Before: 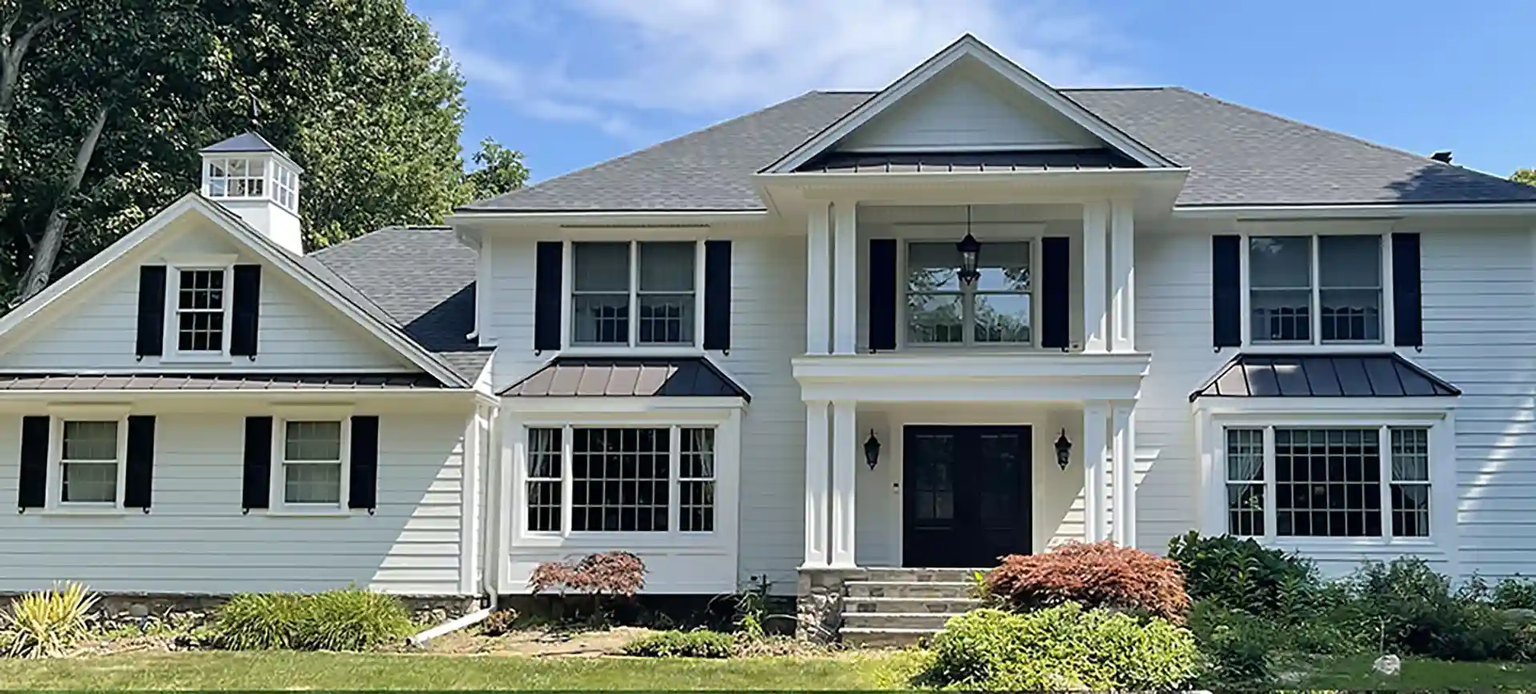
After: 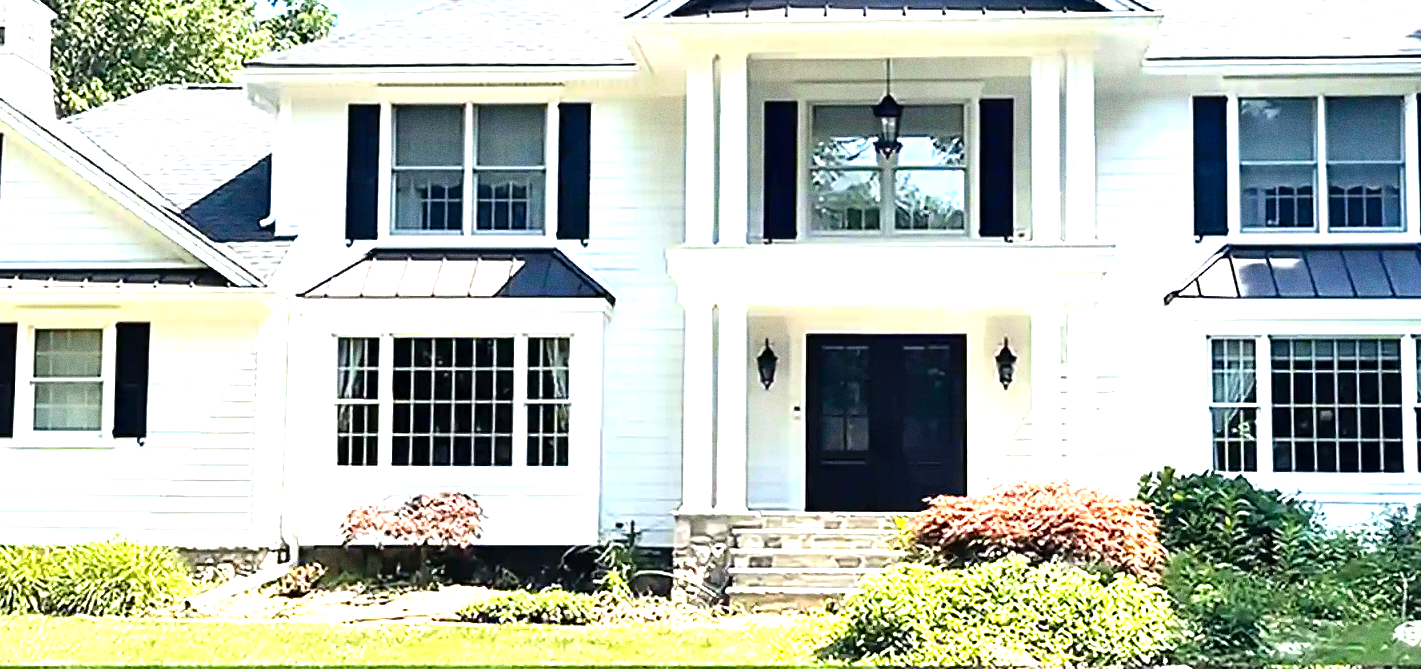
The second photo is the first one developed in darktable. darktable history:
levels: levels [0, 0.281, 0.562]
crop: left 16.871%, top 22.857%, right 9.116%
grain: coarseness 8.68 ISO, strength 31.94%
